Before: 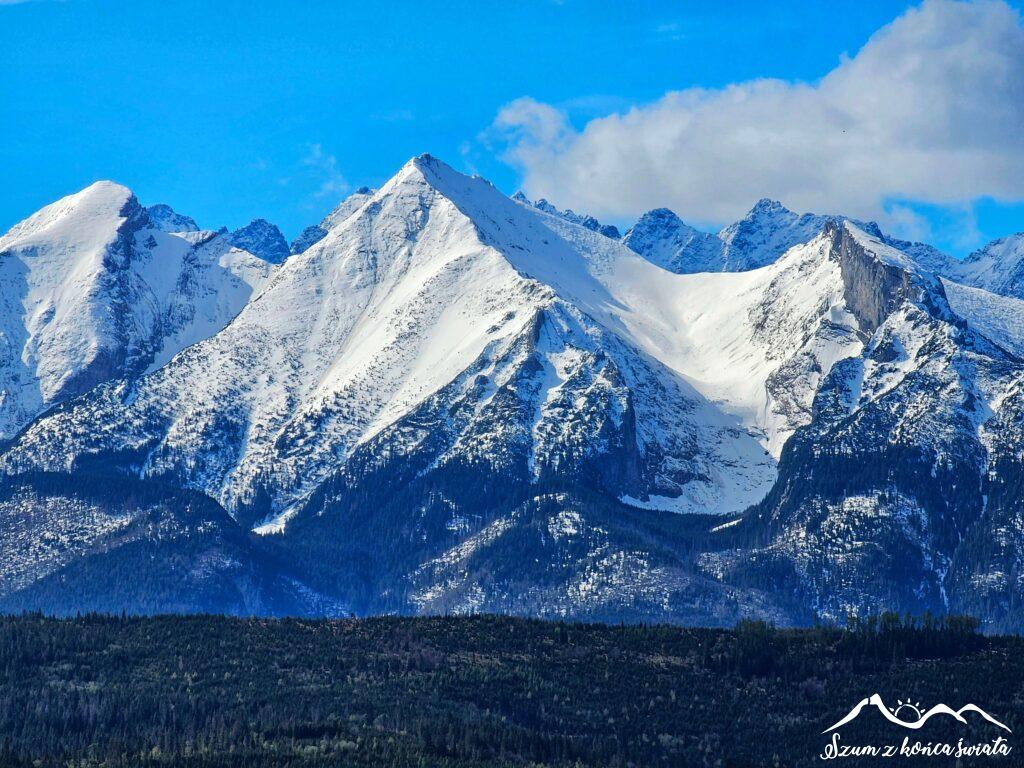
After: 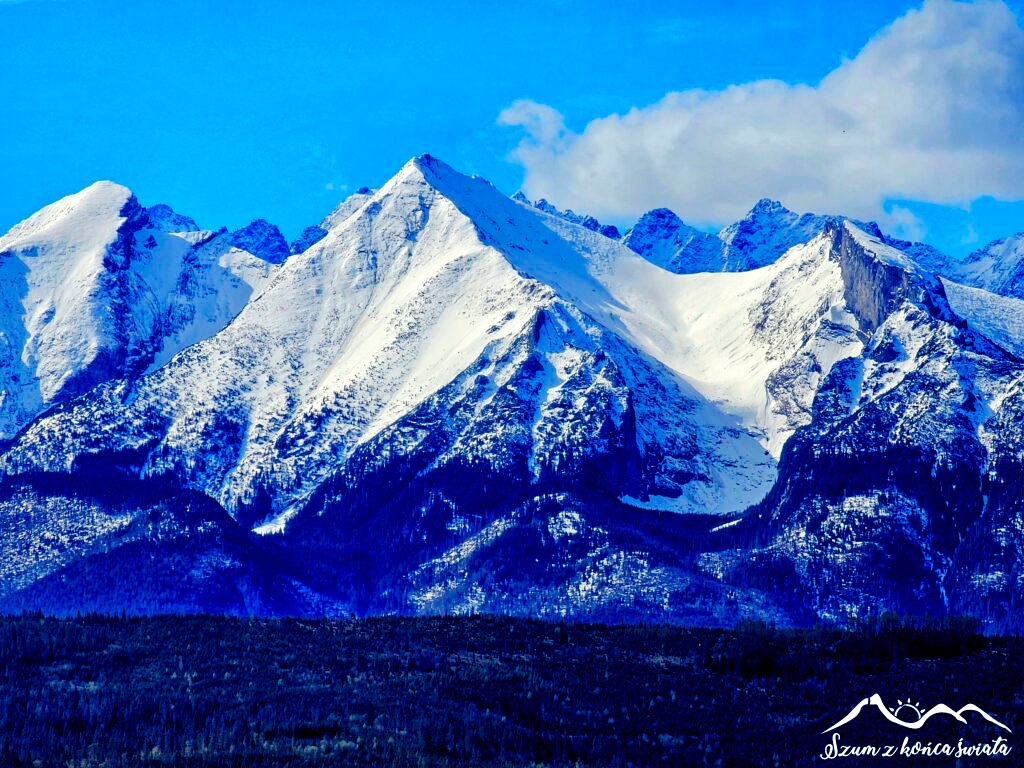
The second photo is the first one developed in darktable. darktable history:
contrast brightness saturation: contrast 0.08, saturation 0.02
color balance rgb: shadows lift › luminance -28.76%, shadows lift › chroma 15%, shadows lift › hue 270°, power › chroma 1%, power › hue 255°, highlights gain › luminance 7.14%, highlights gain › chroma 2%, highlights gain › hue 90°, global offset › luminance -0.29%, global offset › hue 260°, perceptual saturation grading › global saturation 20%, perceptual saturation grading › highlights -13.92%, perceptual saturation grading › shadows 50%
